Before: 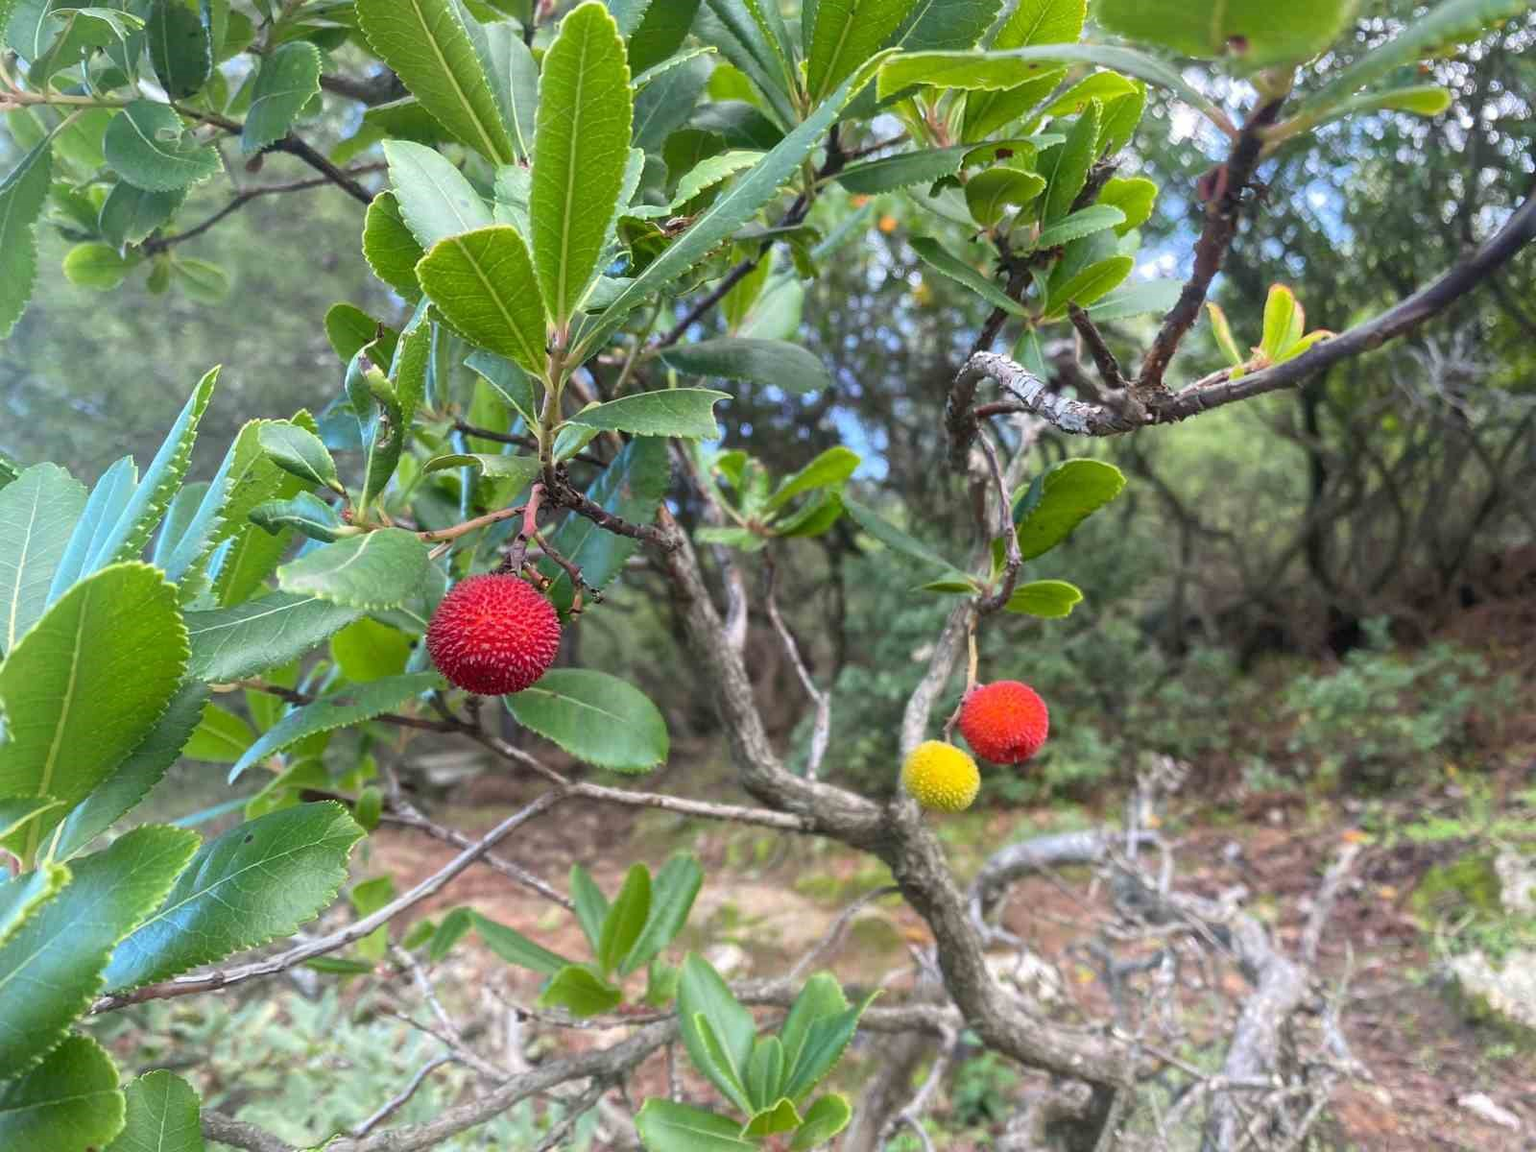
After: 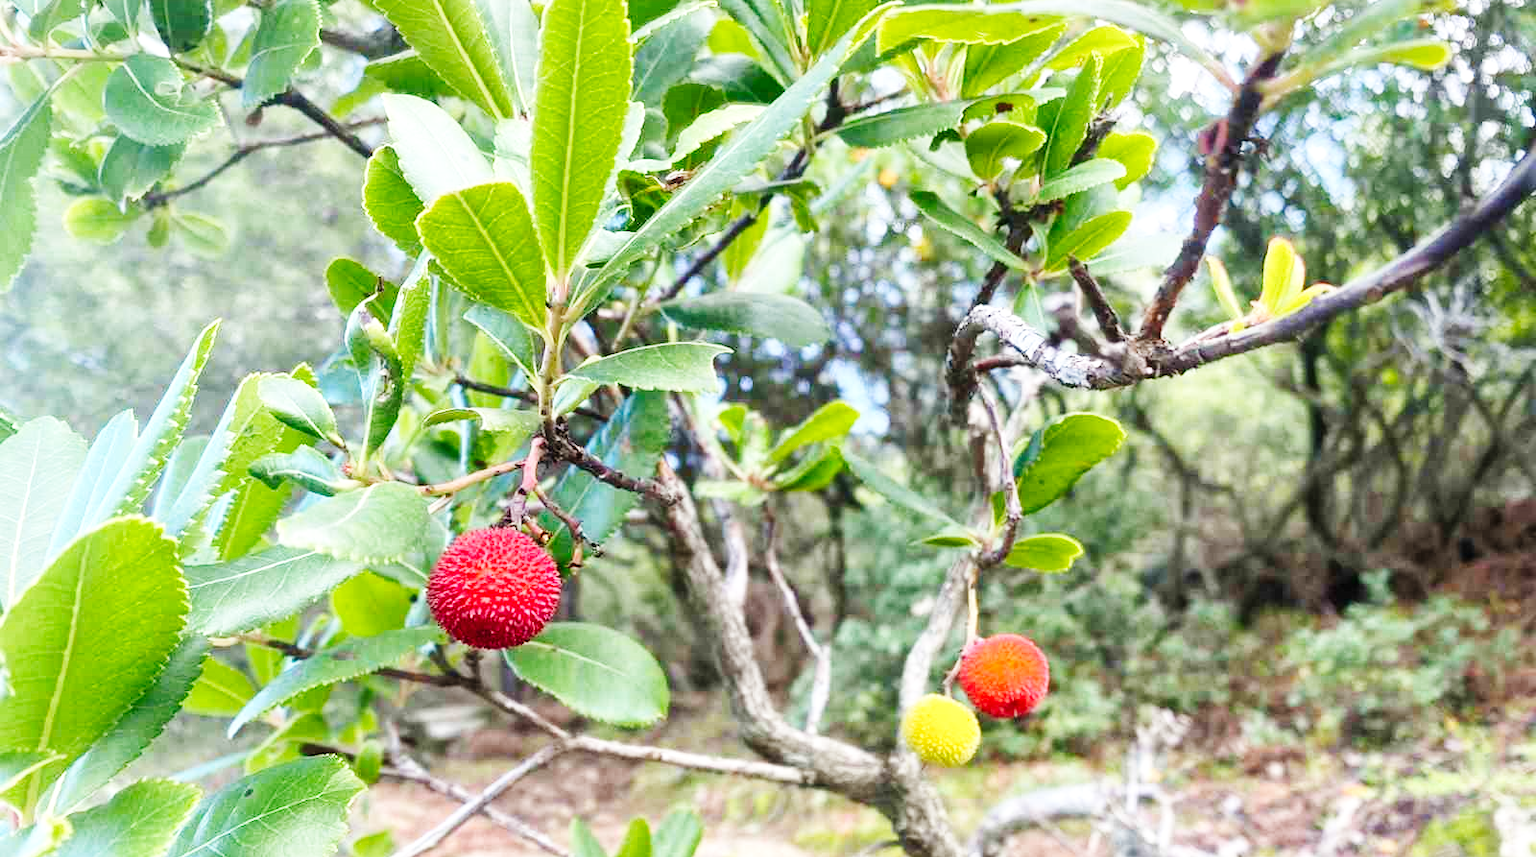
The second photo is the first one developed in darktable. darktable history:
base curve: curves: ch0 [(0, 0.003) (0.001, 0.002) (0.006, 0.004) (0.02, 0.022) (0.048, 0.086) (0.094, 0.234) (0.162, 0.431) (0.258, 0.629) (0.385, 0.8) (0.548, 0.918) (0.751, 0.988) (1, 1)], preserve colors none
crop: top 4.05%, bottom 21.502%
local contrast: mode bilateral grid, contrast 9, coarseness 24, detail 115%, midtone range 0.2
